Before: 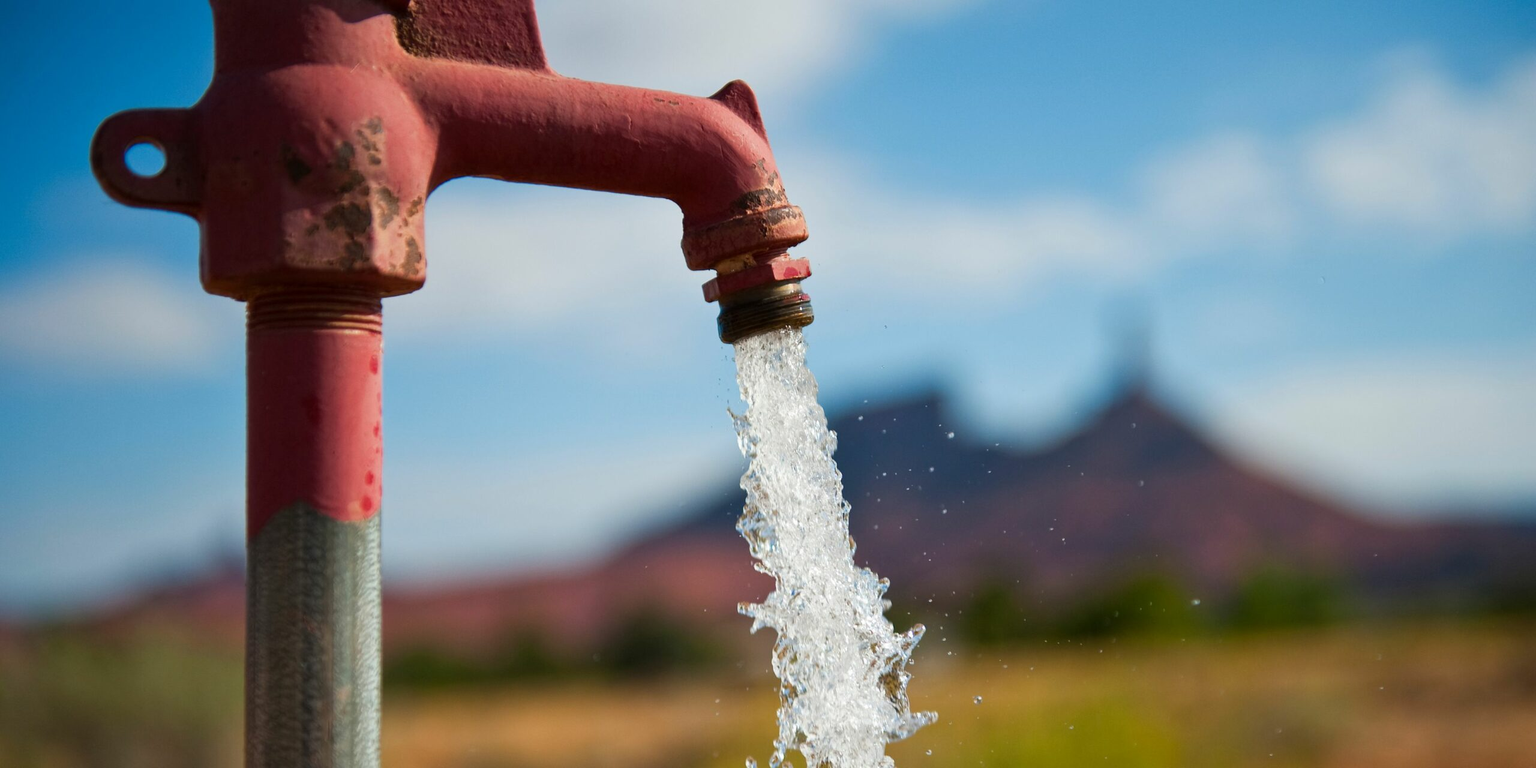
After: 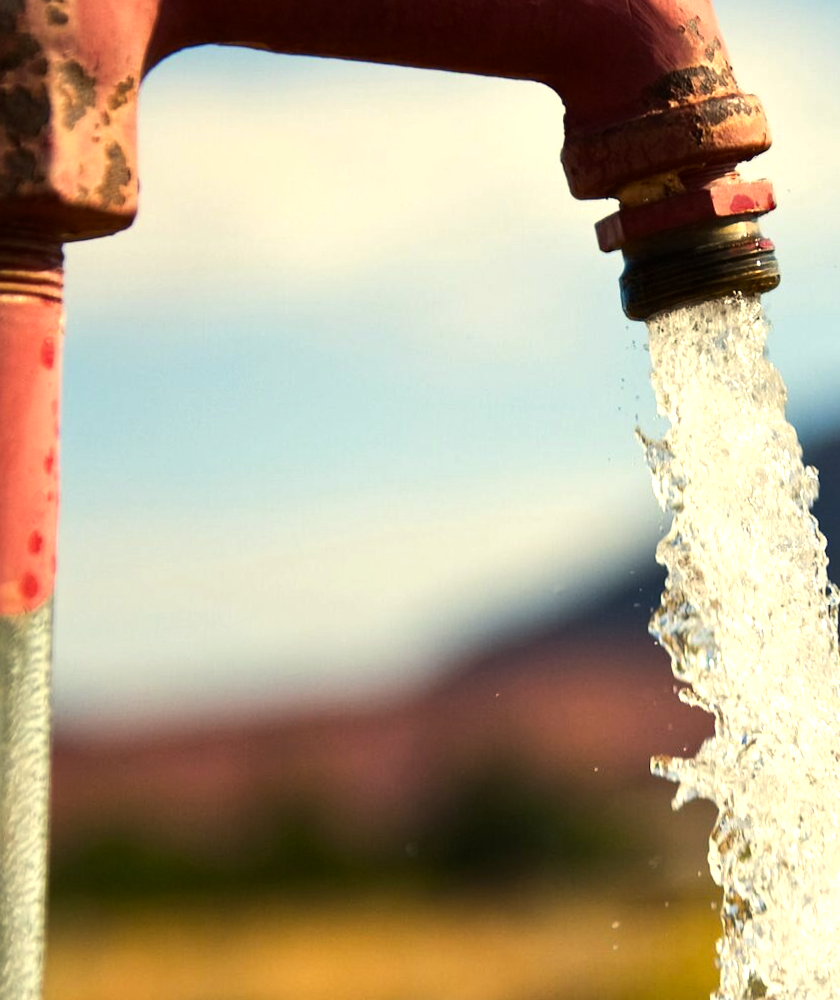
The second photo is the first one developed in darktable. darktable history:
tone equalizer: -8 EV -0.75 EV, -7 EV -0.7 EV, -6 EV -0.6 EV, -5 EV -0.4 EV, -3 EV 0.4 EV, -2 EV 0.6 EV, -1 EV 0.7 EV, +0 EV 0.75 EV, edges refinement/feathering 500, mask exposure compensation -1.57 EV, preserve details no
rotate and perspective: rotation 0.226°, lens shift (vertical) -0.042, crop left 0.023, crop right 0.982, crop top 0.006, crop bottom 0.994
color correction: highlights a* 2.72, highlights b* 22.8
crop and rotate: left 21.77%, top 18.528%, right 44.676%, bottom 2.997%
